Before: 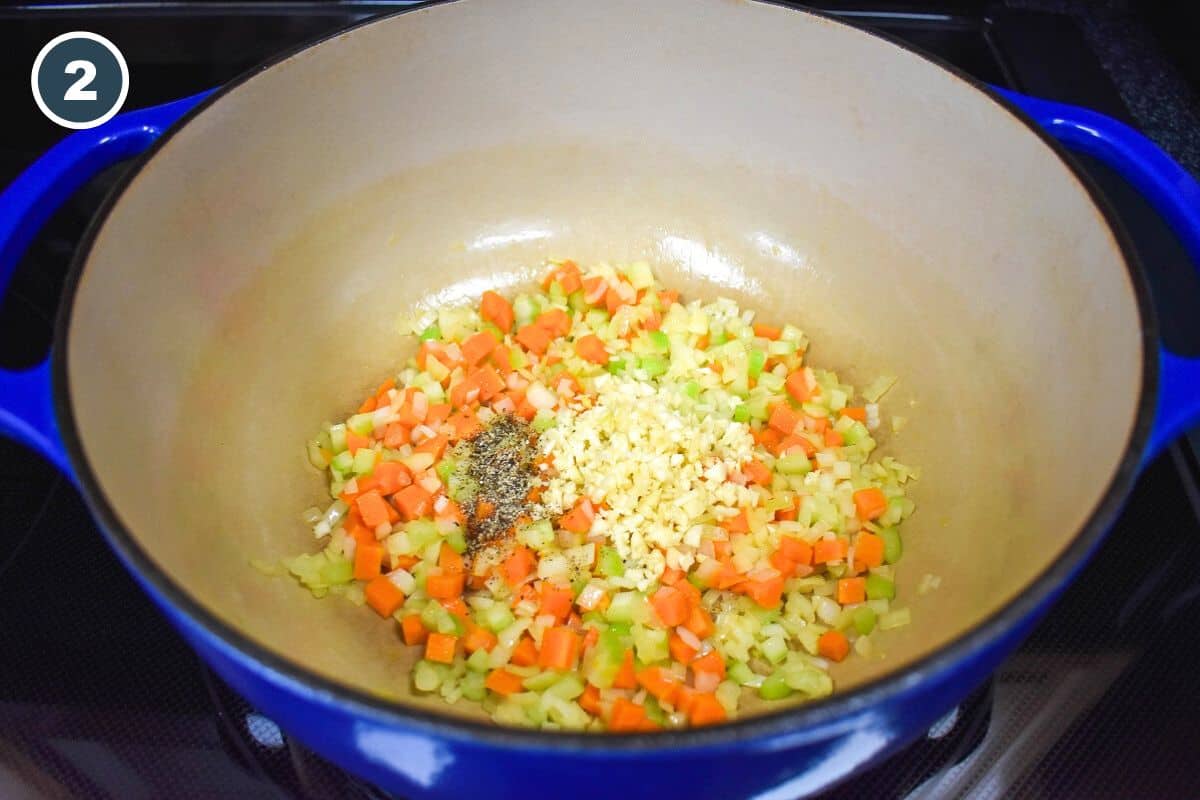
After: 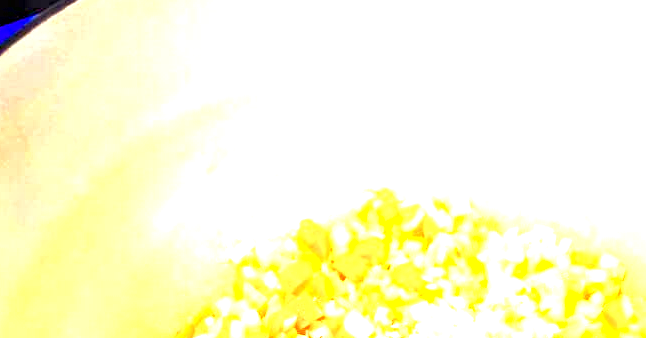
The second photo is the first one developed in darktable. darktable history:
exposure: black level correction 0.001, exposure 1.719 EV, compensate exposure bias true, compensate highlight preservation false
color balance rgb: shadows lift › luminance -21.66%, shadows lift › chroma 6.57%, shadows lift › hue 270°, power › chroma 0.68%, power › hue 60°, highlights gain › luminance 6.08%, highlights gain › chroma 1.33%, highlights gain › hue 90°, global offset › luminance -0.87%, perceptual saturation grading › global saturation 26.86%, perceptual saturation grading › highlights -28.39%, perceptual saturation grading › mid-tones 15.22%, perceptual saturation grading › shadows 33.98%, perceptual brilliance grading › highlights 10%, perceptual brilliance grading › mid-tones 5%
local contrast: highlights 100%, shadows 100%, detail 120%, midtone range 0.2
crop: left 15.306%, top 9.065%, right 30.789%, bottom 48.638%
shadows and highlights: shadows 25, highlights -25
